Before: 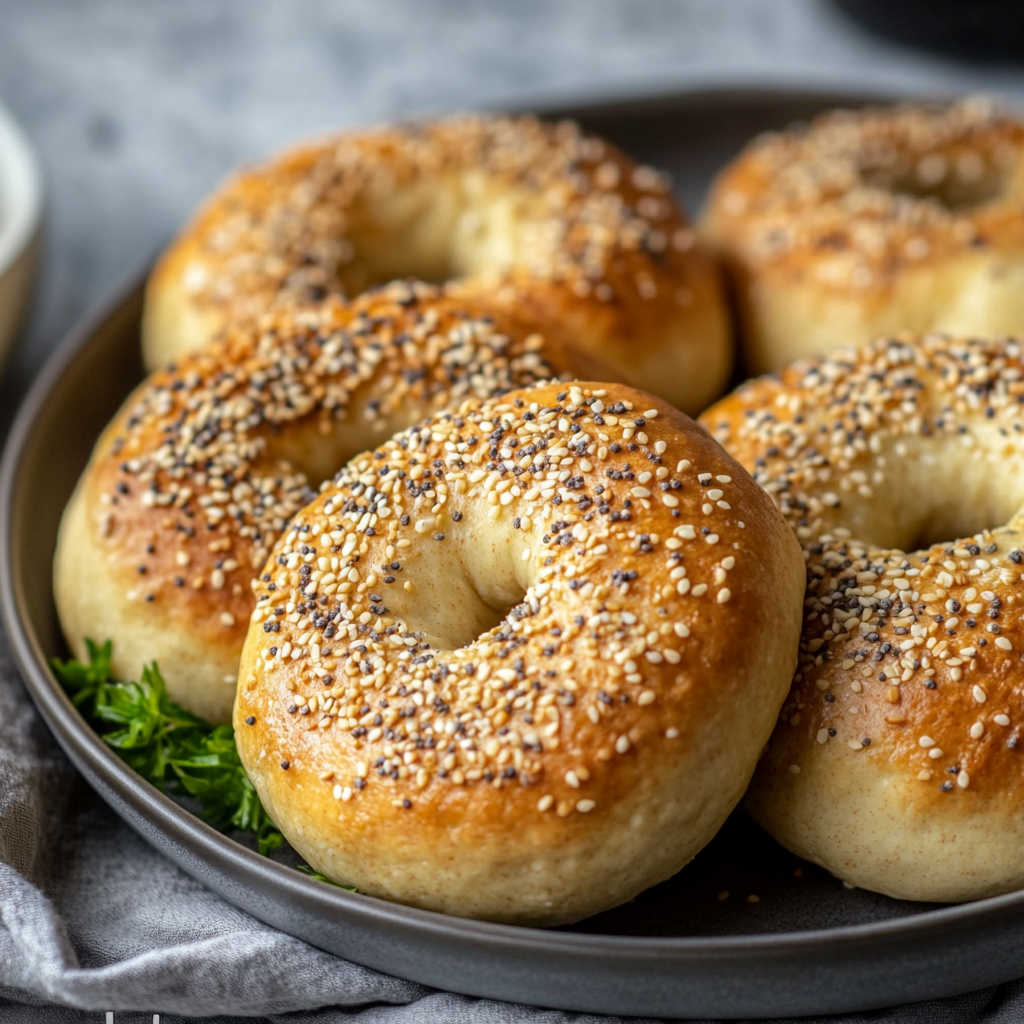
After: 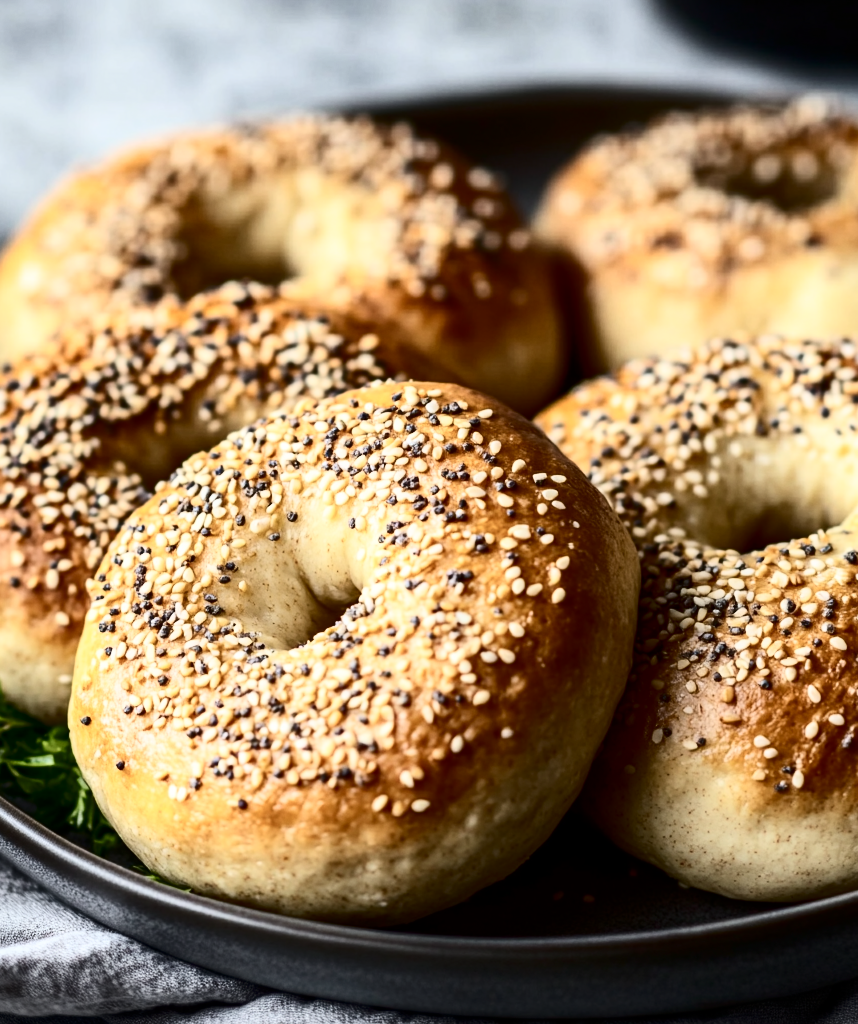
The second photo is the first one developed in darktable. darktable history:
contrast brightness saturation: contrast 0.5, saturation -0.1
crop: left 16.145%
